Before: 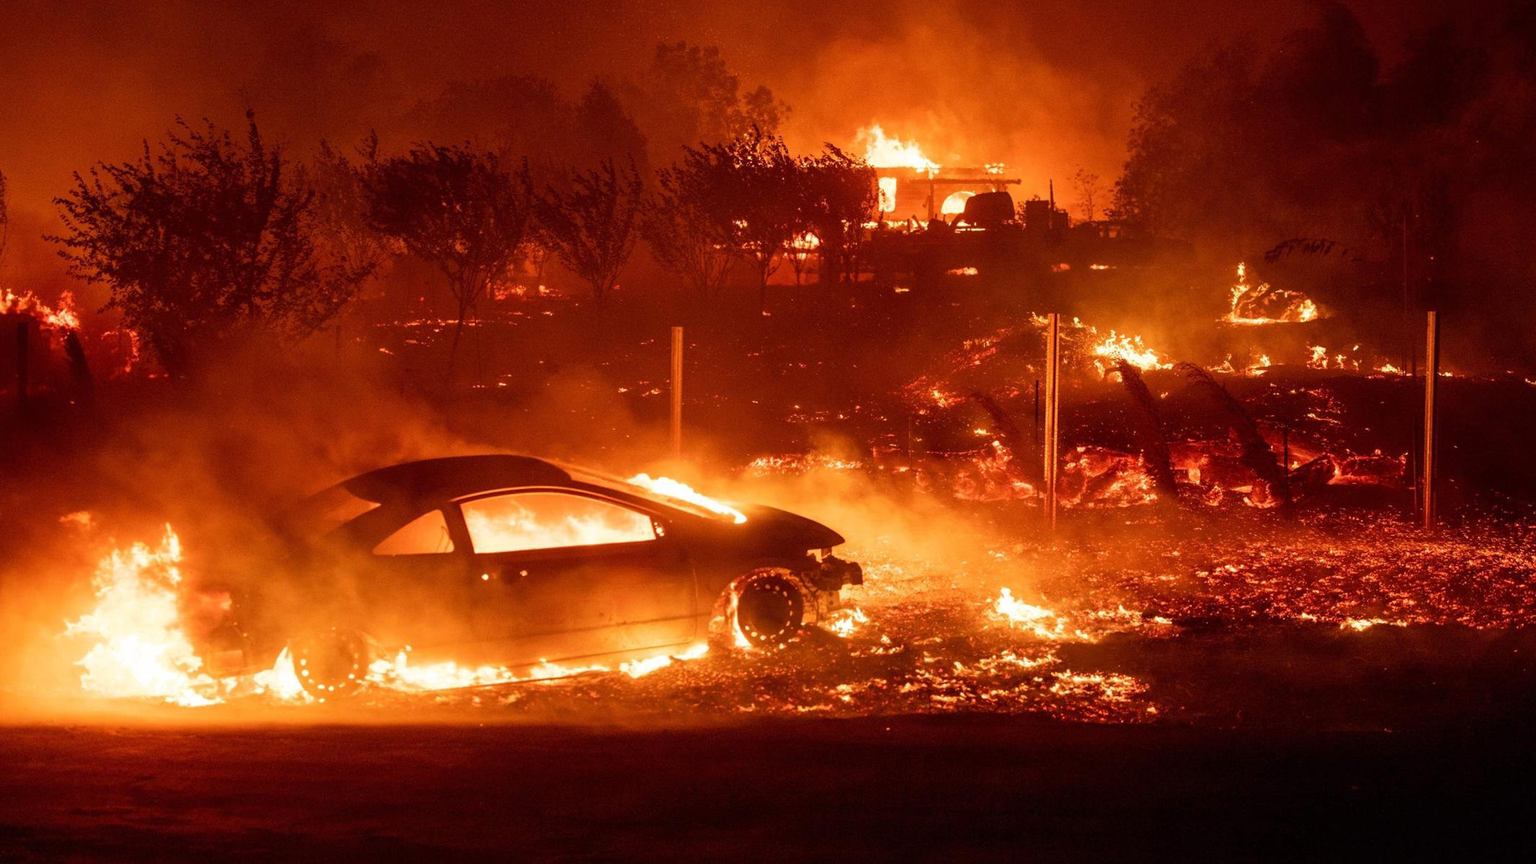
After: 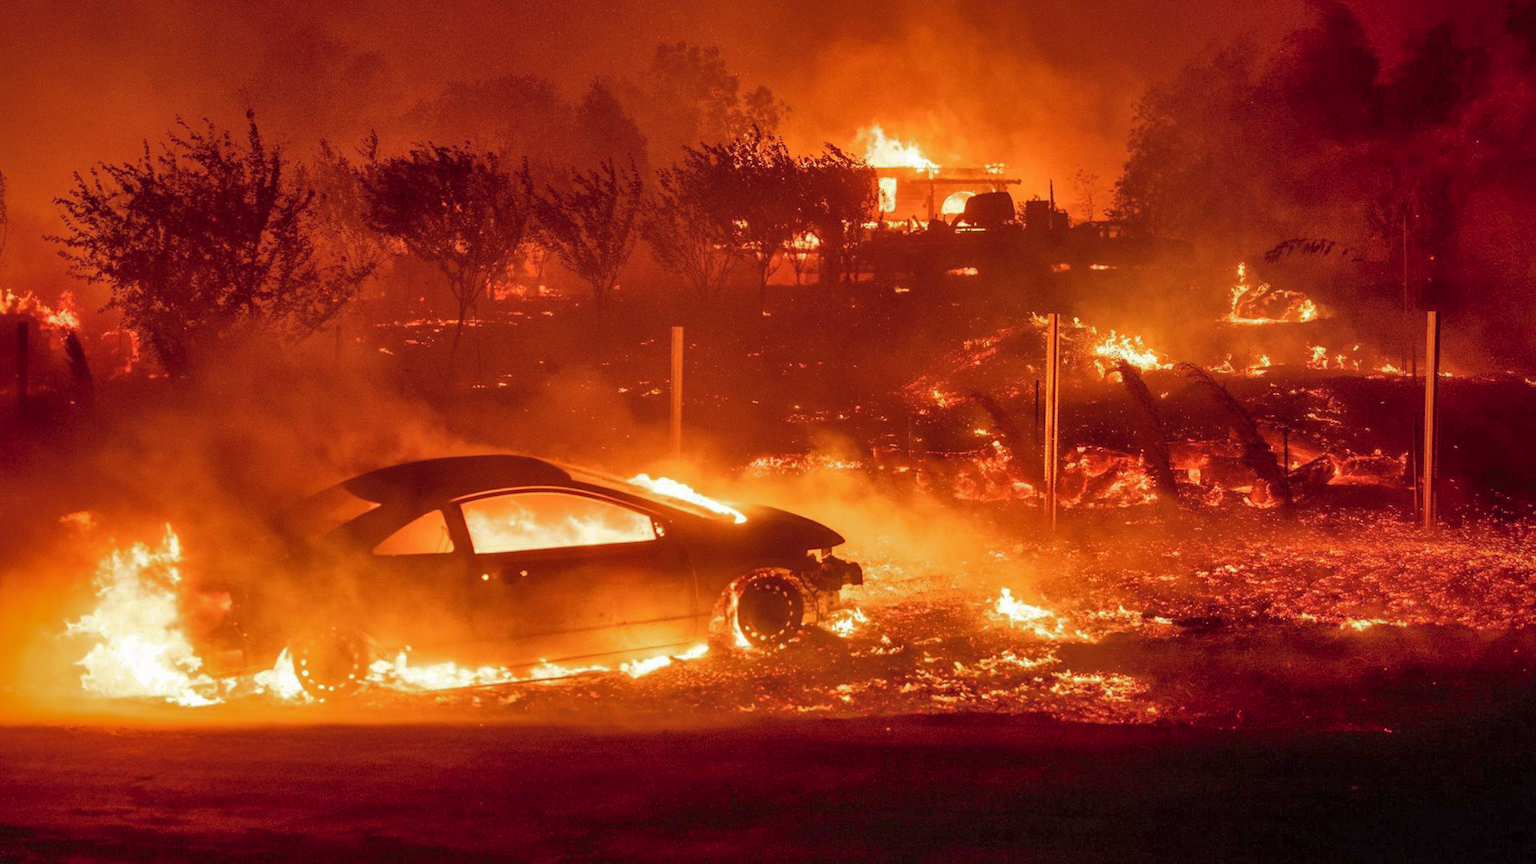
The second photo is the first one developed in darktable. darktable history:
shadows and highlights: shadows 60.26, highlights -59.66, shadows color adjustment 98.01%, highlights color adjustment 59.44%
